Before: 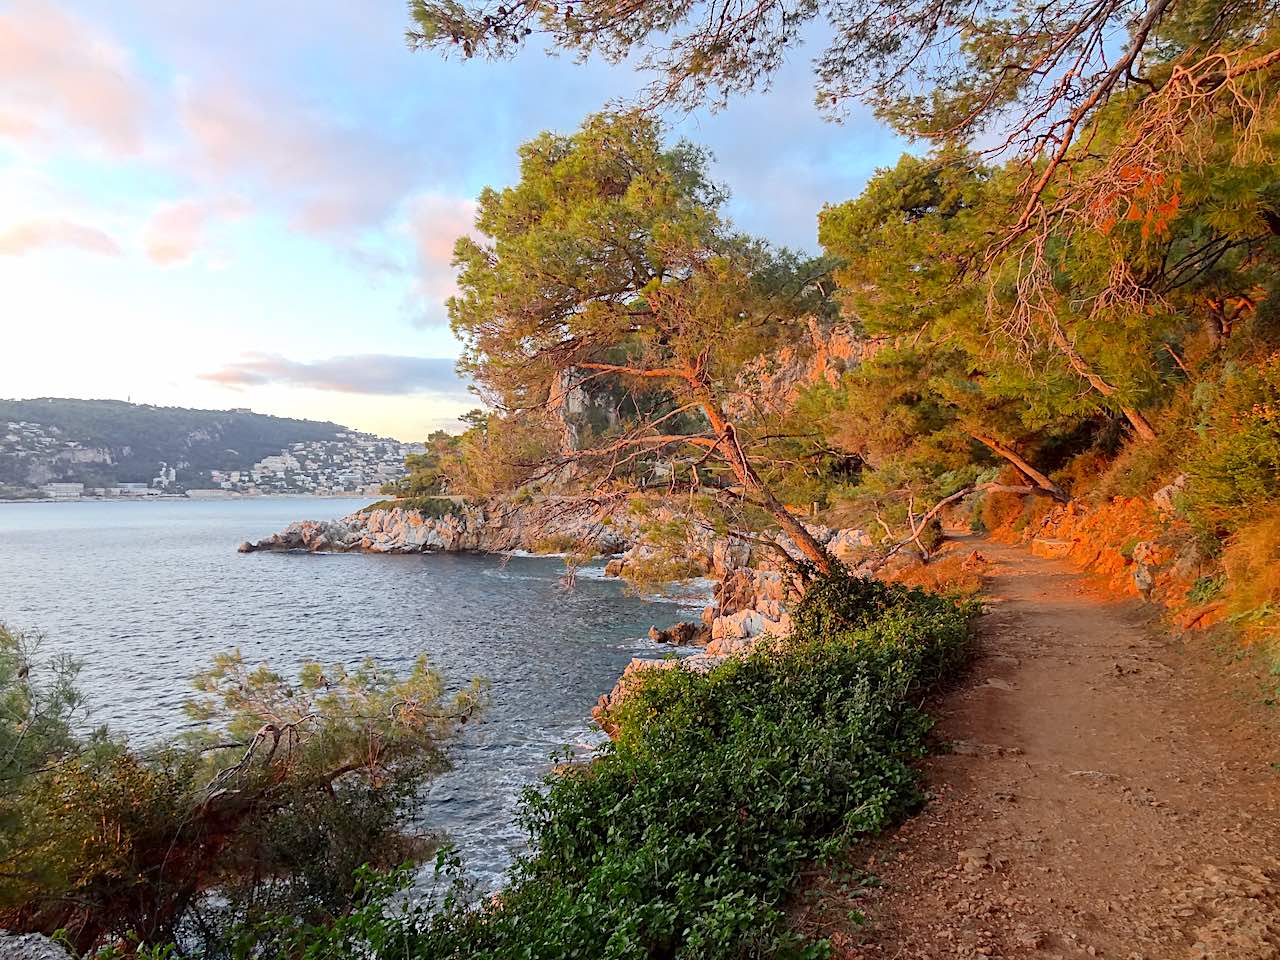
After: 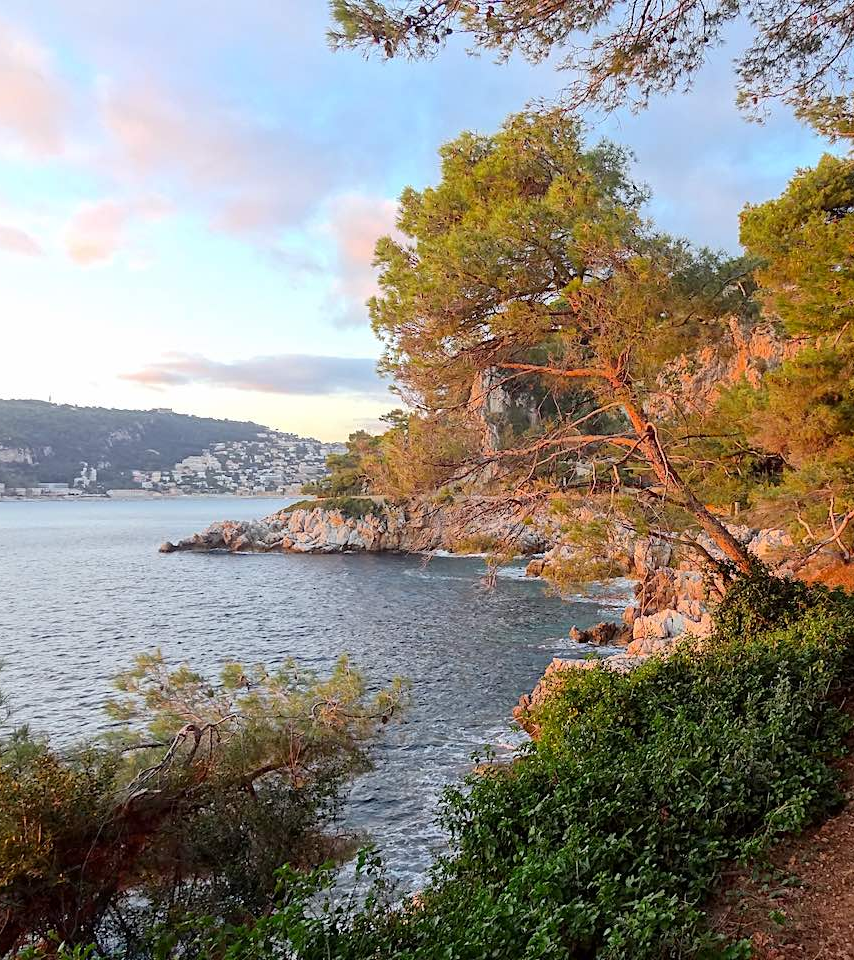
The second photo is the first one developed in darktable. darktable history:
crop and rotate: left 6.243%, right 27.016%
